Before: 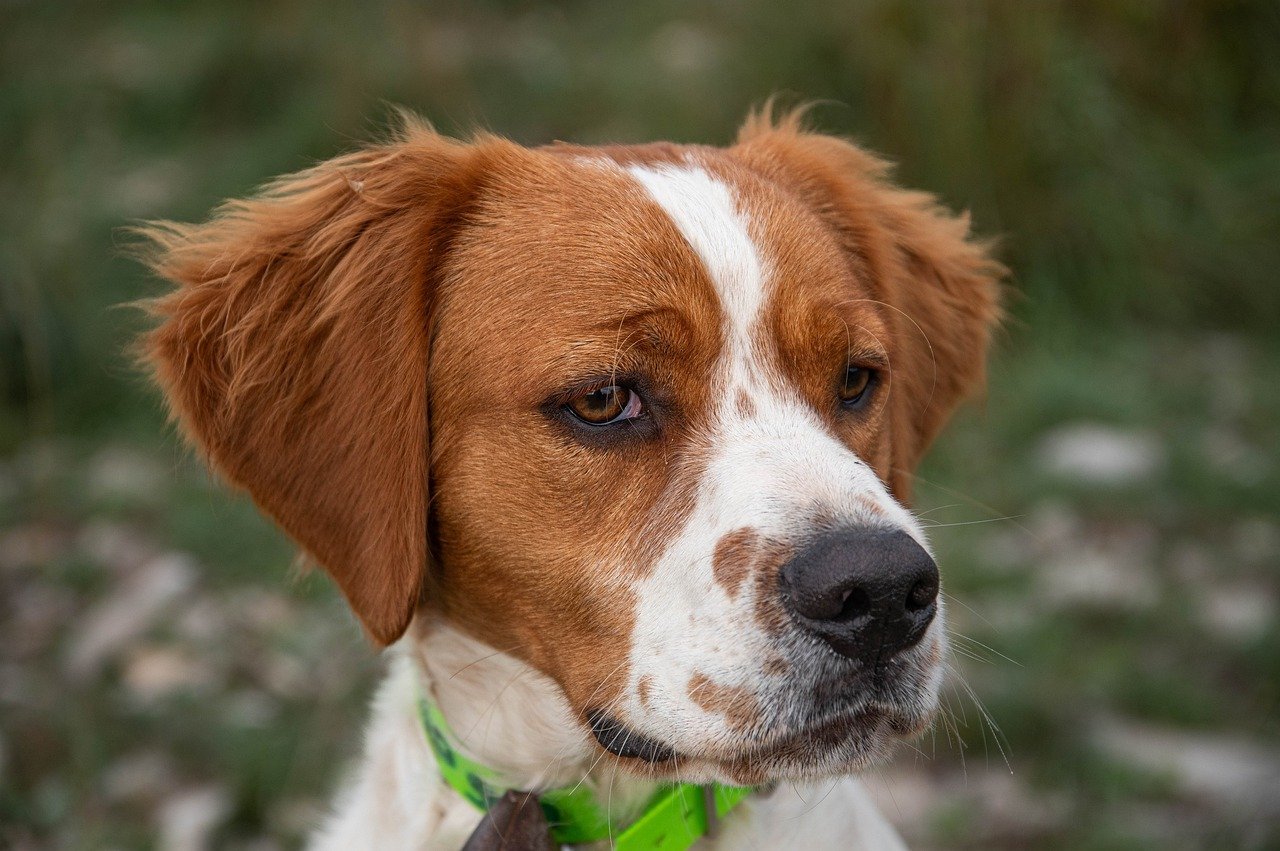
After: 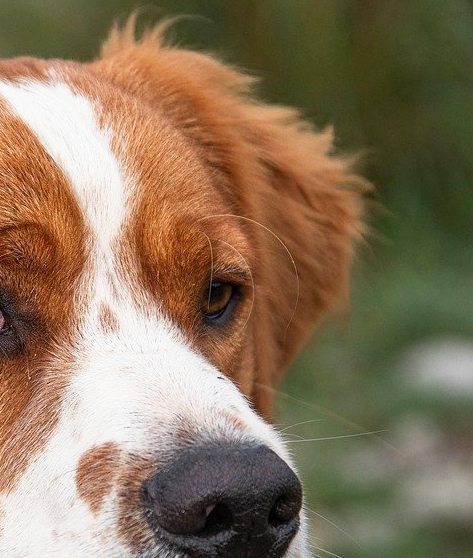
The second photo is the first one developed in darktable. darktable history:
base curve: curves: ch0 [(0, 0) (0.666, 0.806) (1, 1)], preserve colors none
crop and rotate: left 49.809%, top 10.086%, right 13.221%, bottom 24.248%
